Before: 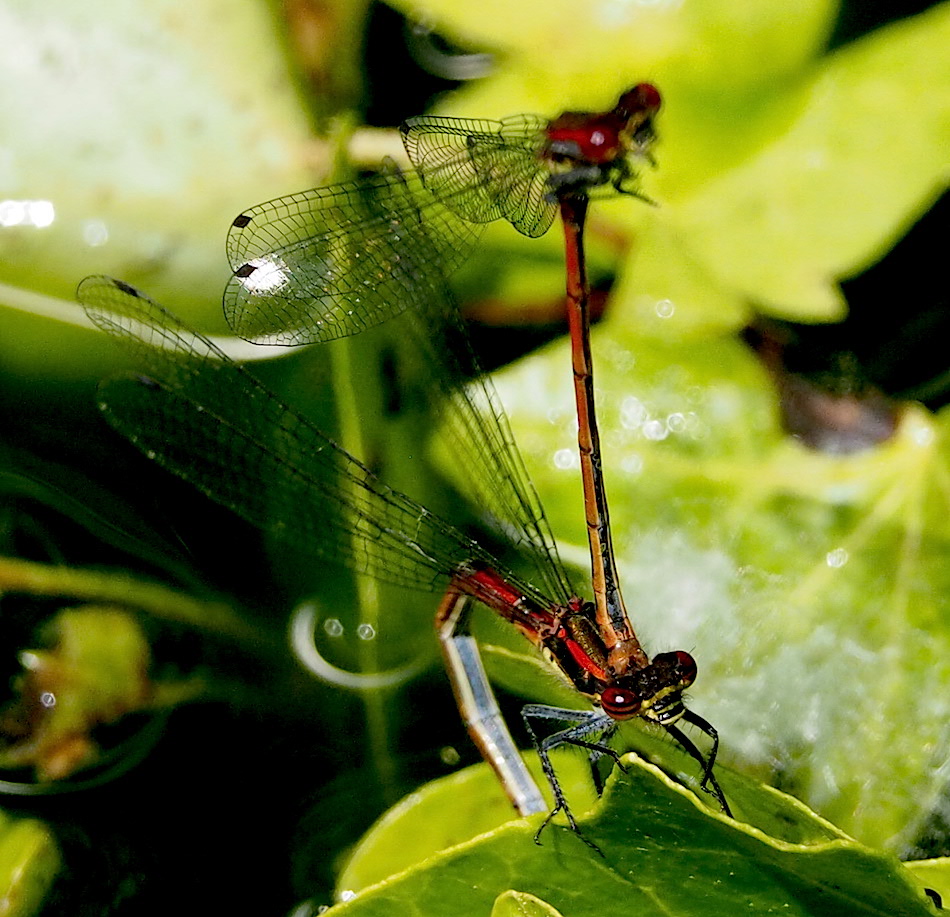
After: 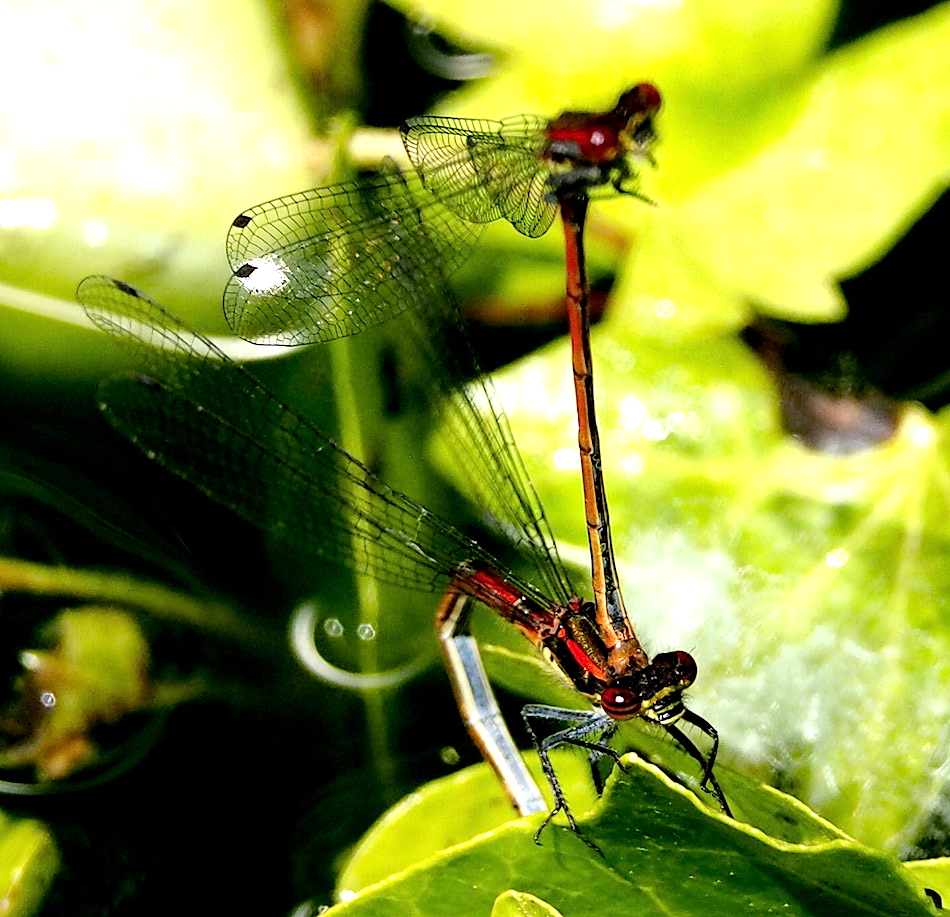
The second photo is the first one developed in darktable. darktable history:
tone equalizer: -8 EV -0.764 EV, -7 EV -0.732 EV, -6 EV -0.579 EV, -5 EV -0.391 EV, -3 EV 0.377 EV, -2 EV 0.6 EV, -1 EV 0.693 EV, +0 EV 0.735 EV
